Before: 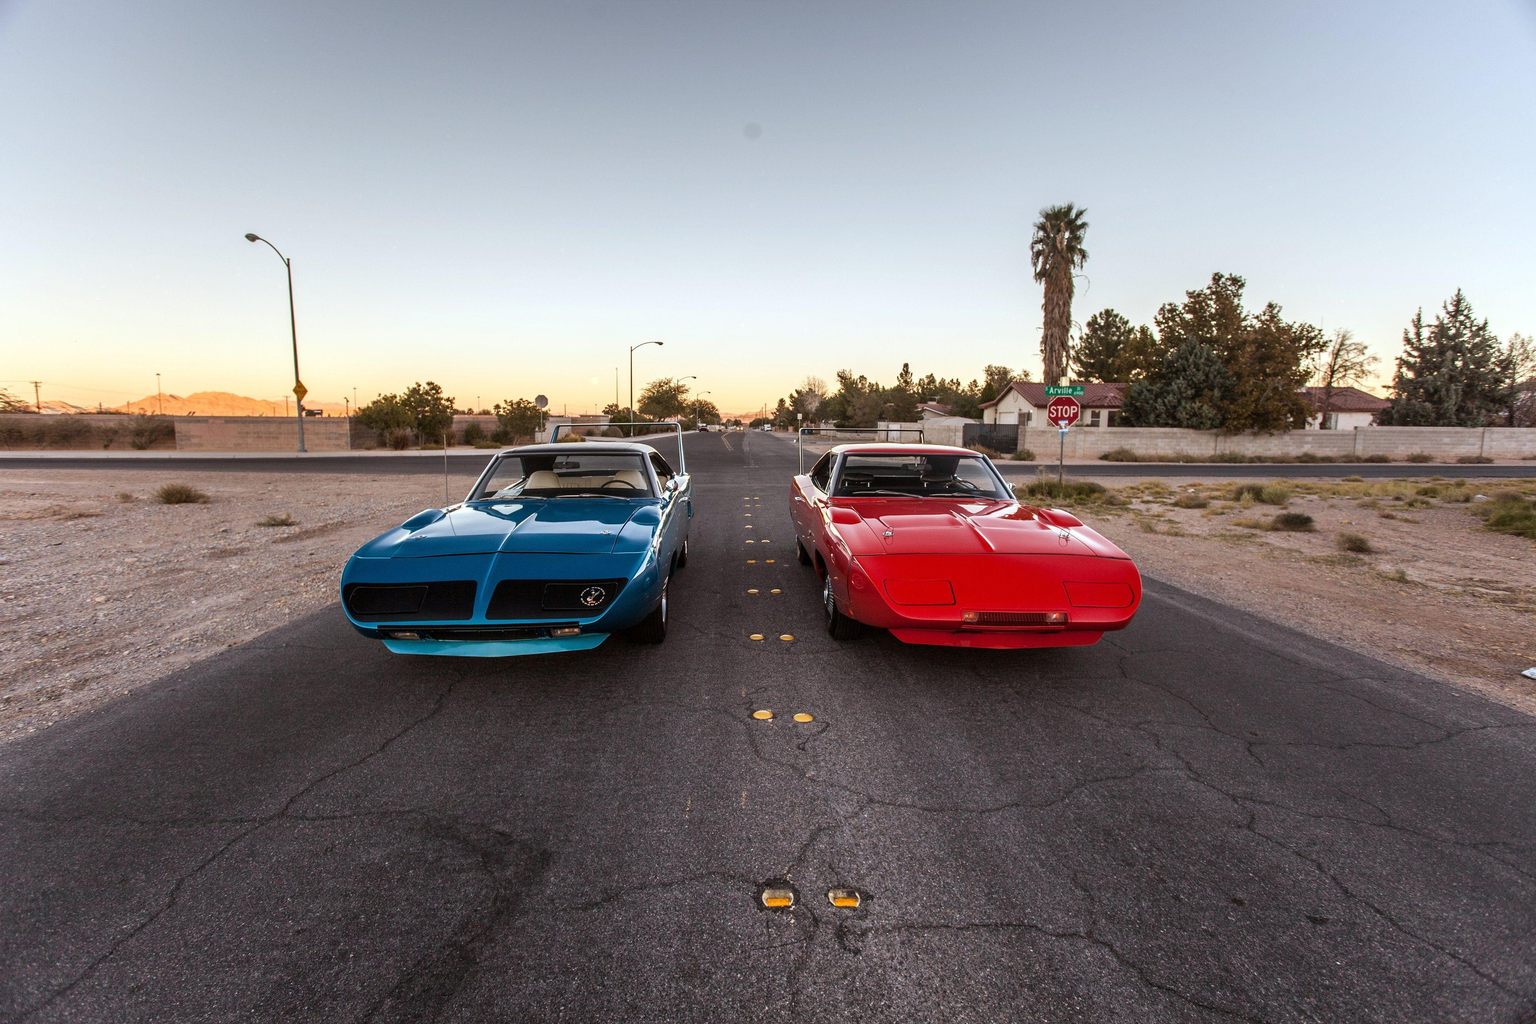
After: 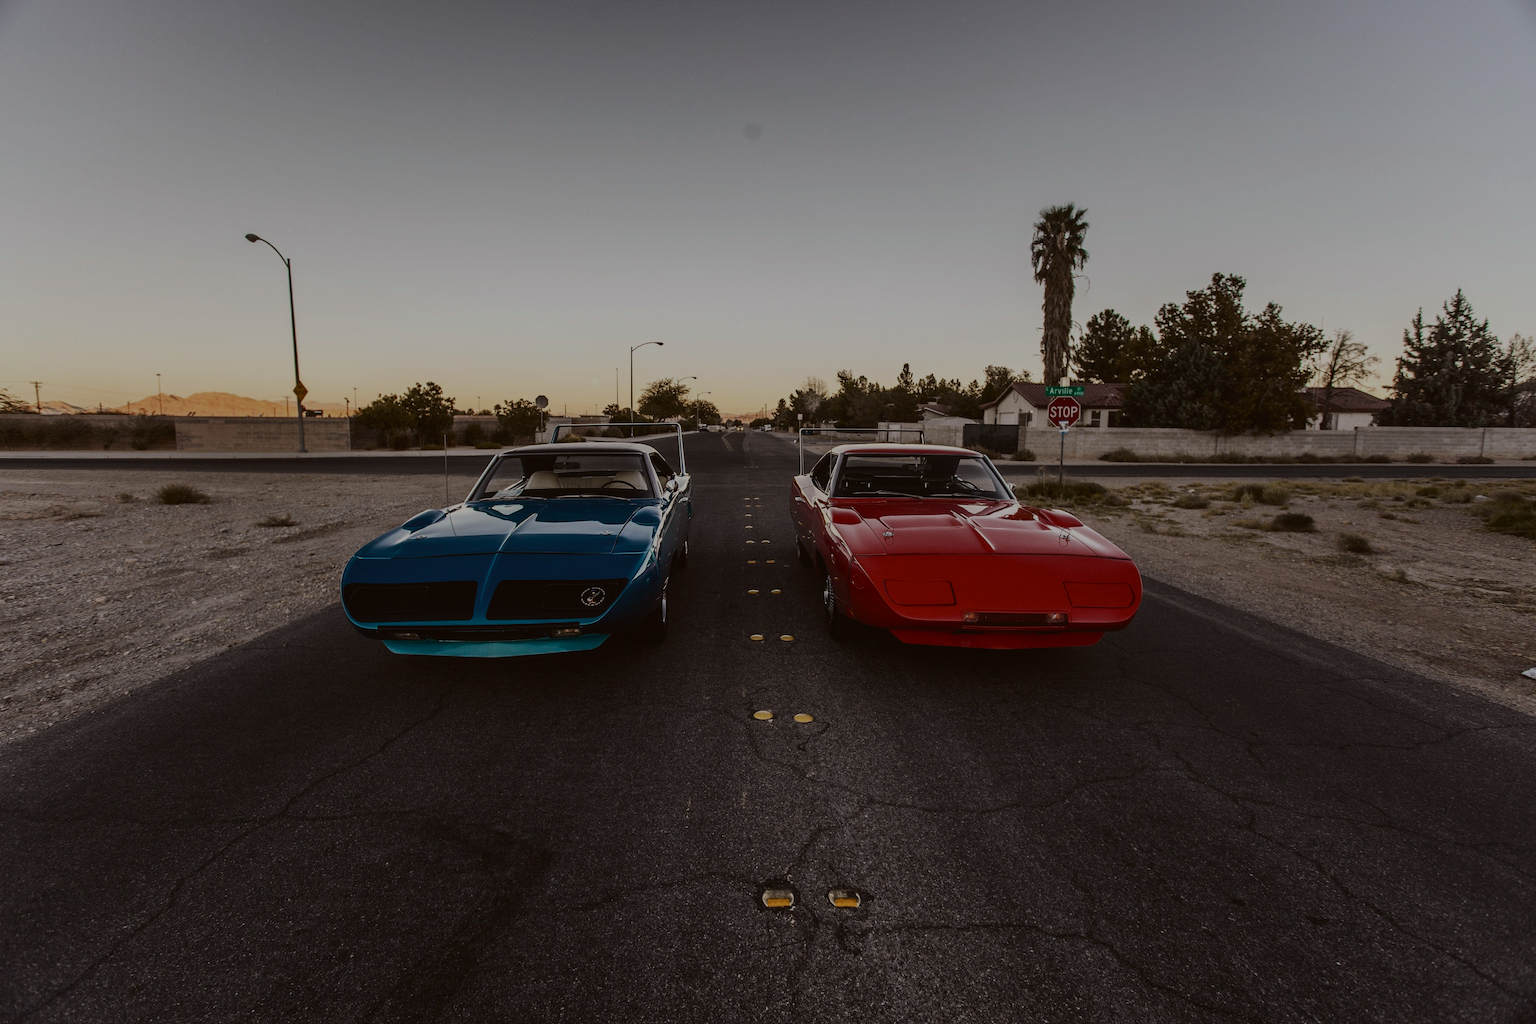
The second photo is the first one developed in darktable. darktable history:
tone curve: curves: ch0 [(0, 0.023) (0.1, 0.084) (0.184, 0.168) (0.45, 0.54) (0.57, 0.683) (0.722, 0.825) (0.877, 0.948) (1, 1)]; ch1 [(0, 0) (0.414, 0.395) (0.453, 0.437) (0.502, 0.509) (0.521, 0.519) (0.573, 0.568) (0.618, 0.61) (0.654, 0.642) (1, 1)]; ch2 [(0, 0) (0.421, 0.43) (0.45, 0.463) (0.492, 0.504) (0.511, 0.519) (0.557, 0.557) (0.602, 0.605) (1, 1)], color space Lab, independent channels, preserve colors none
exposure: exposure -1.966 EV, compensate highlight preservation false
